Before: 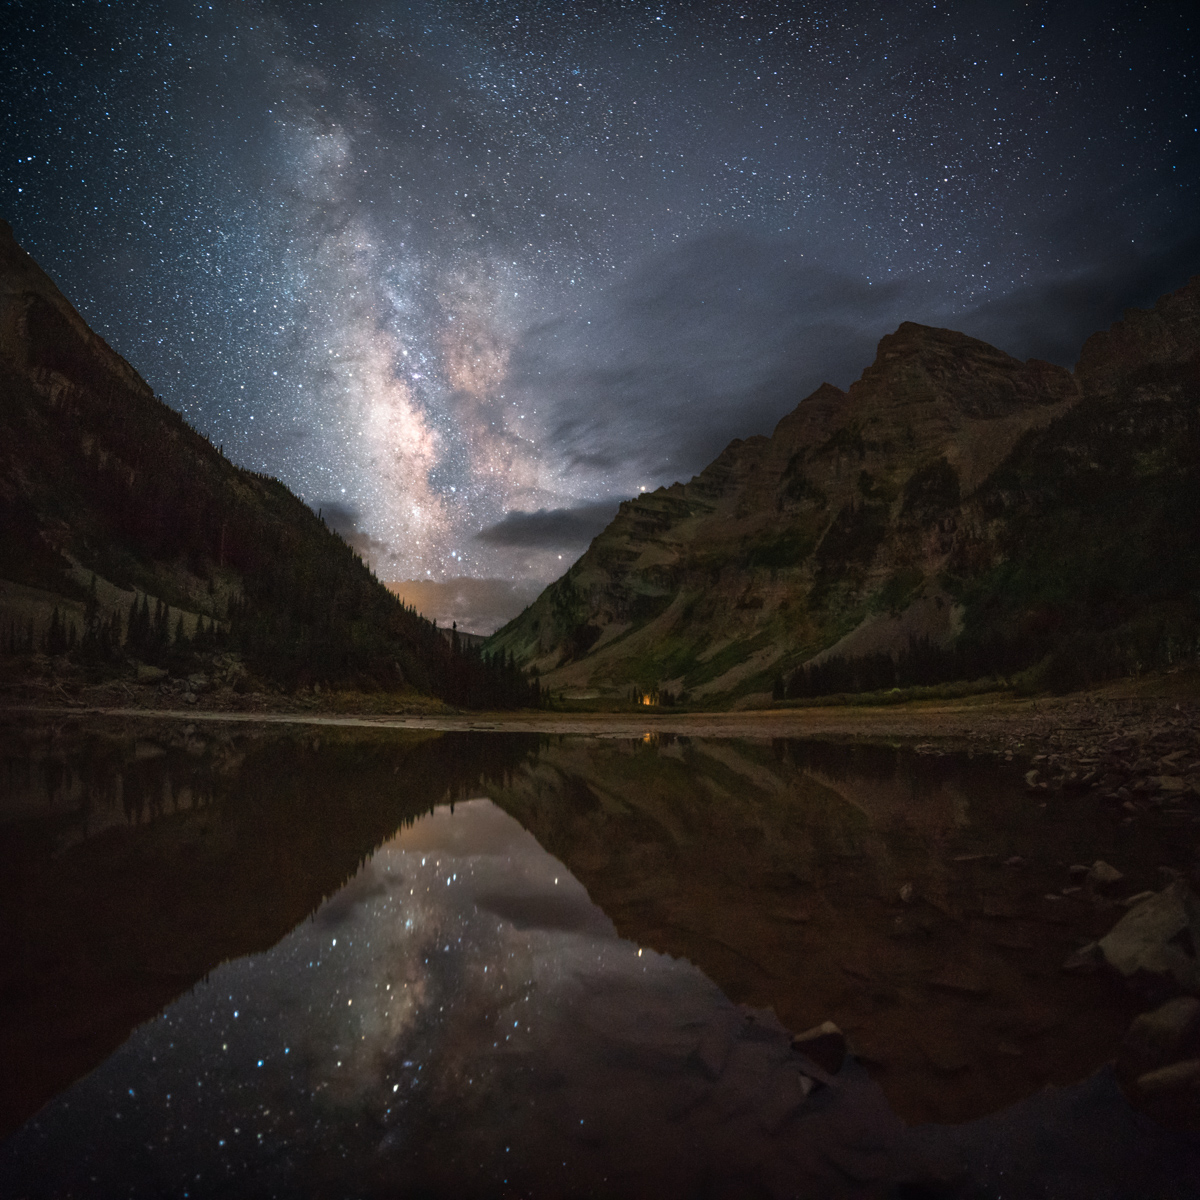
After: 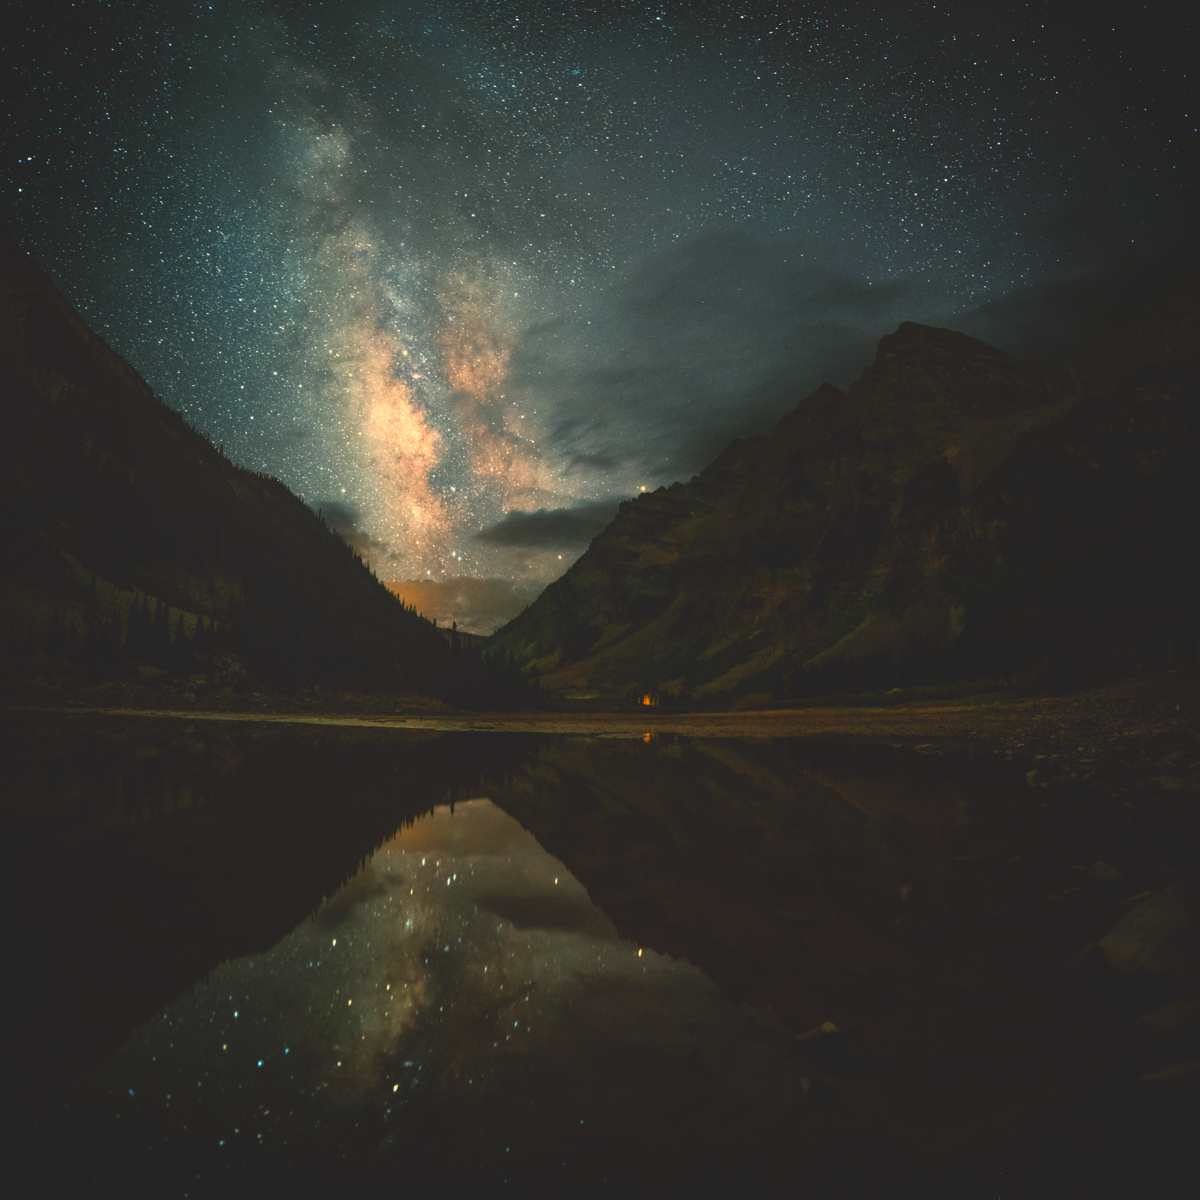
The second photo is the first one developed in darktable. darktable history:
bloom: size 40%
color balance: mode lift, gamma, gain (sRGB), lift [1.014, 0.966, 0.918, 0.87], gamma [0.86, 0.734, 0.918, 0.976], gain [1.063, 1.13, 1.063, 0.86]
contrast brightness saturation: contrast -0.28
